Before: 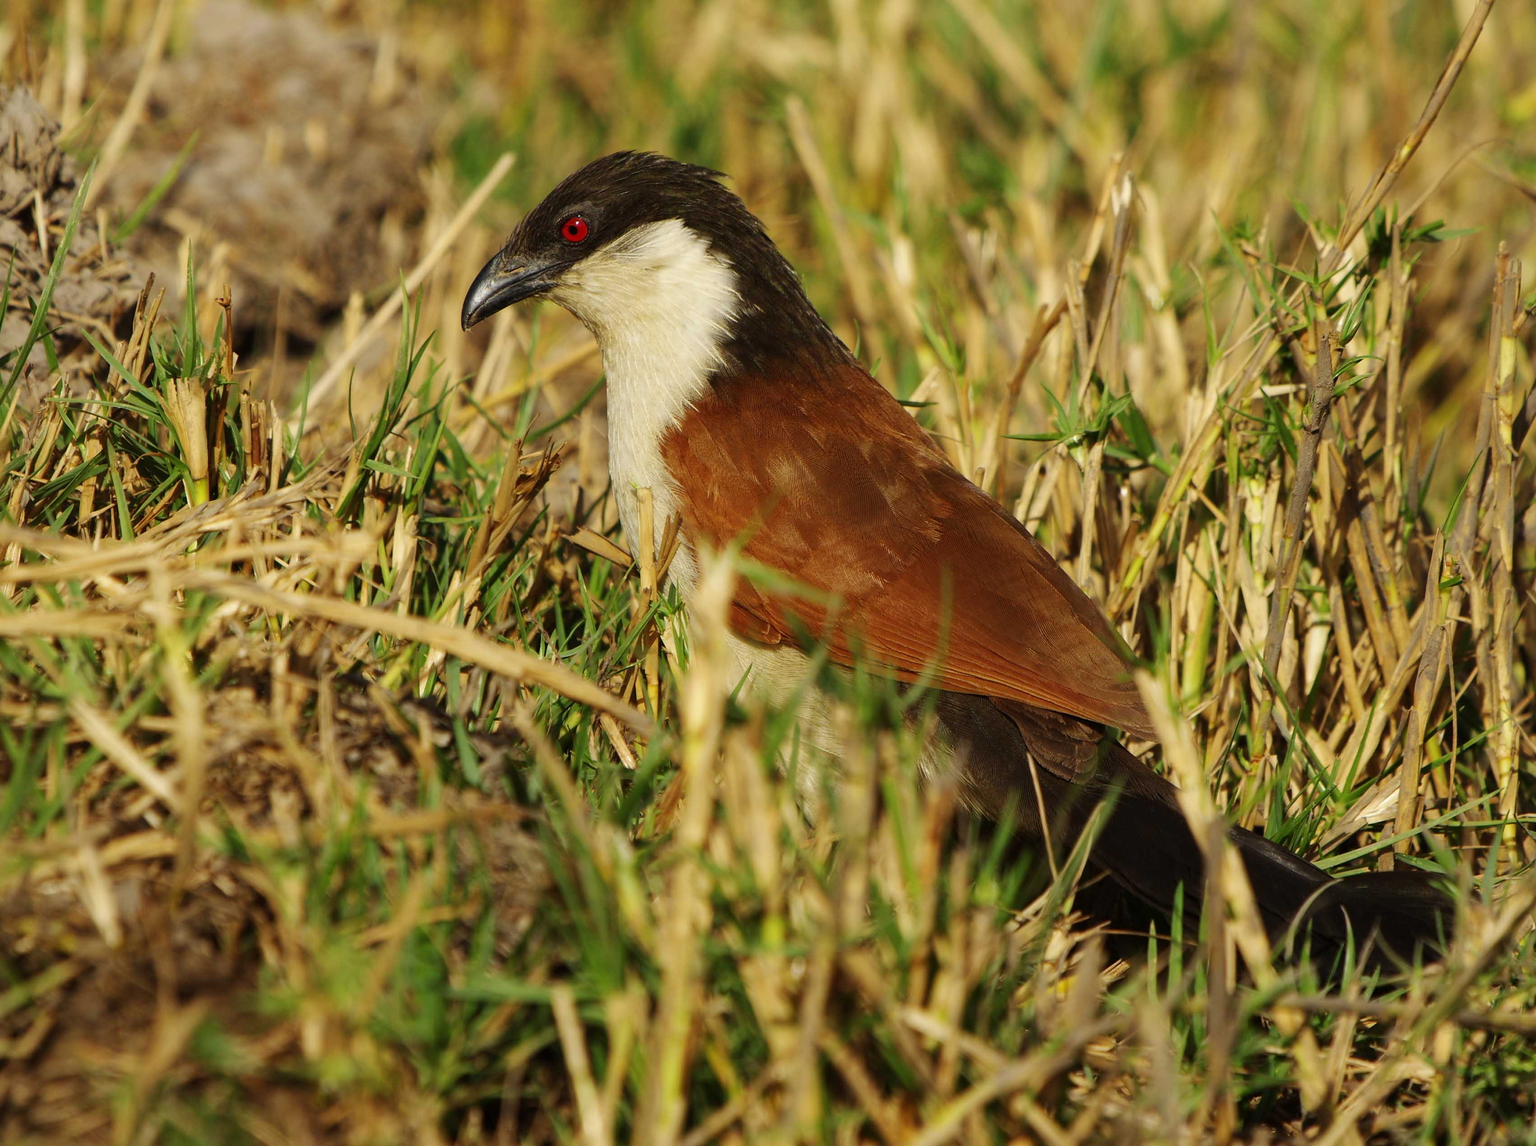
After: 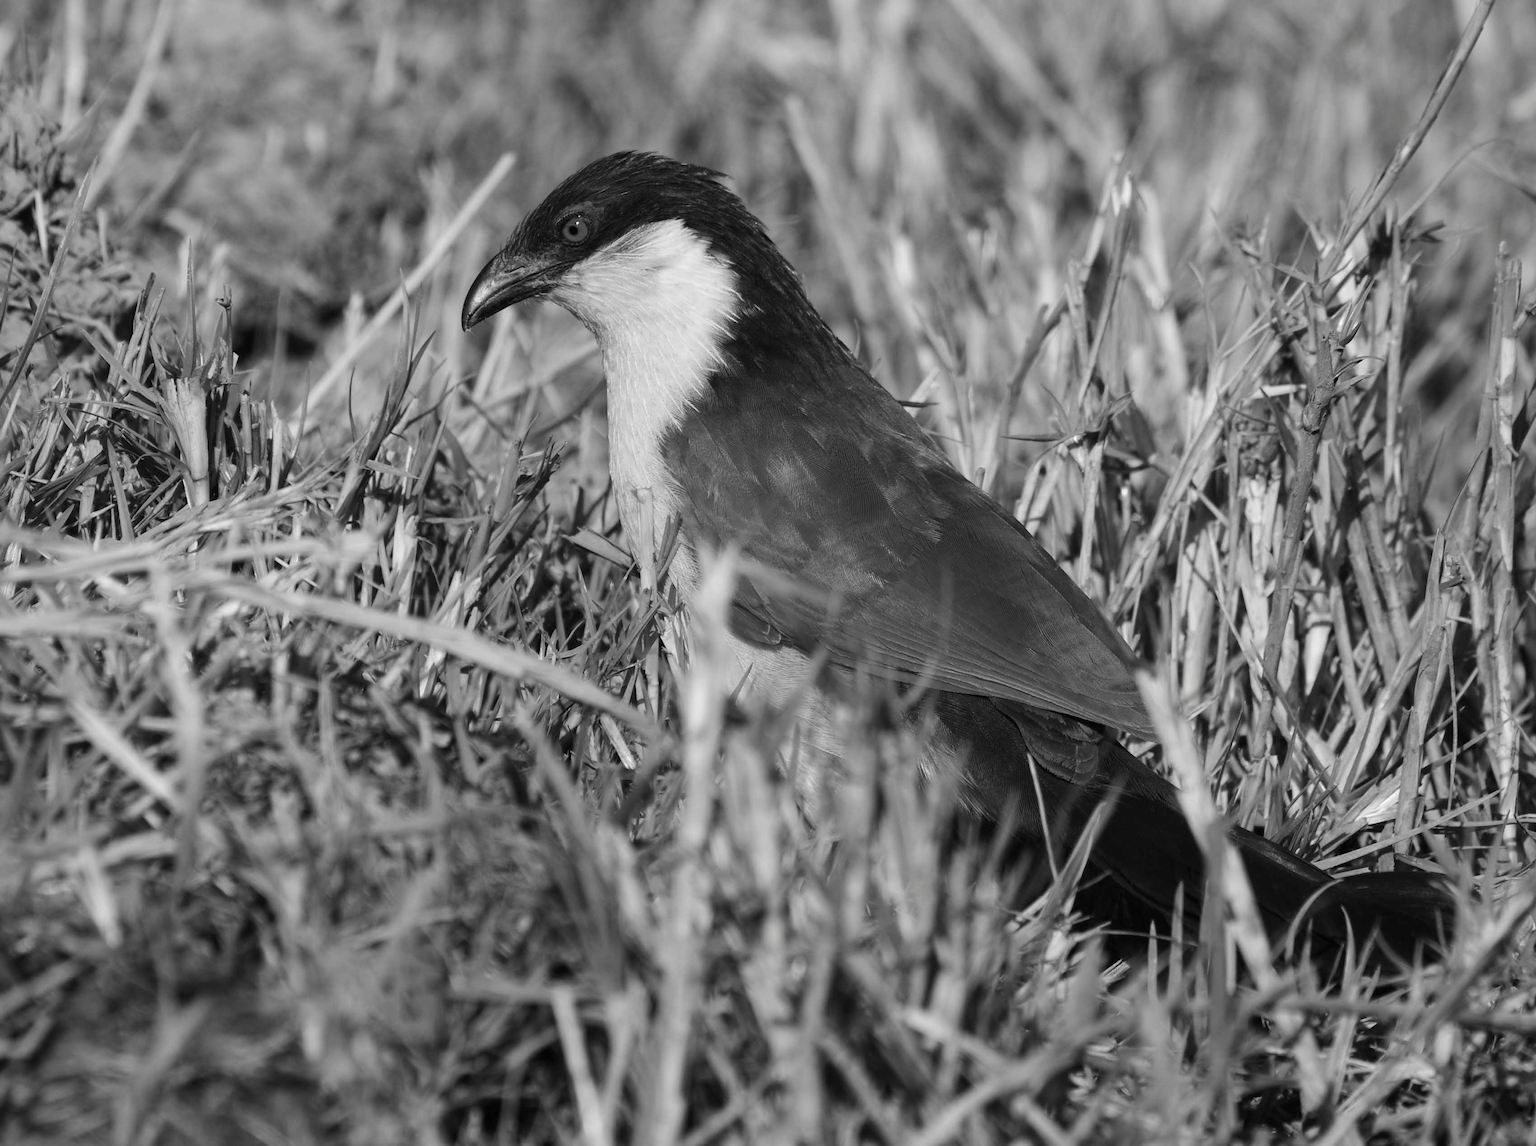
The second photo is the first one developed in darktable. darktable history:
contrast brightness saturation: saturation -0.997
